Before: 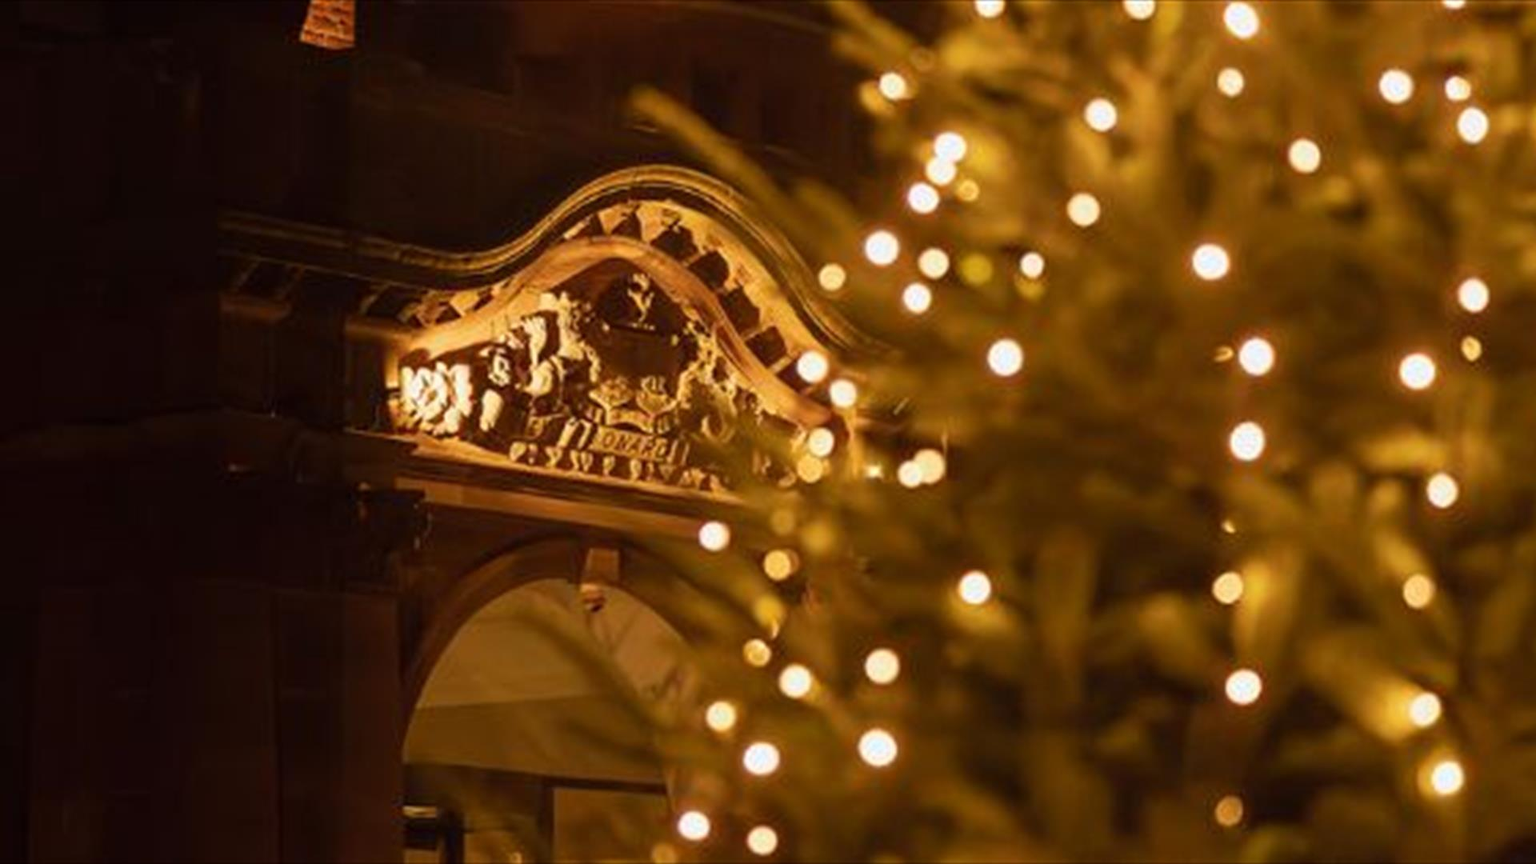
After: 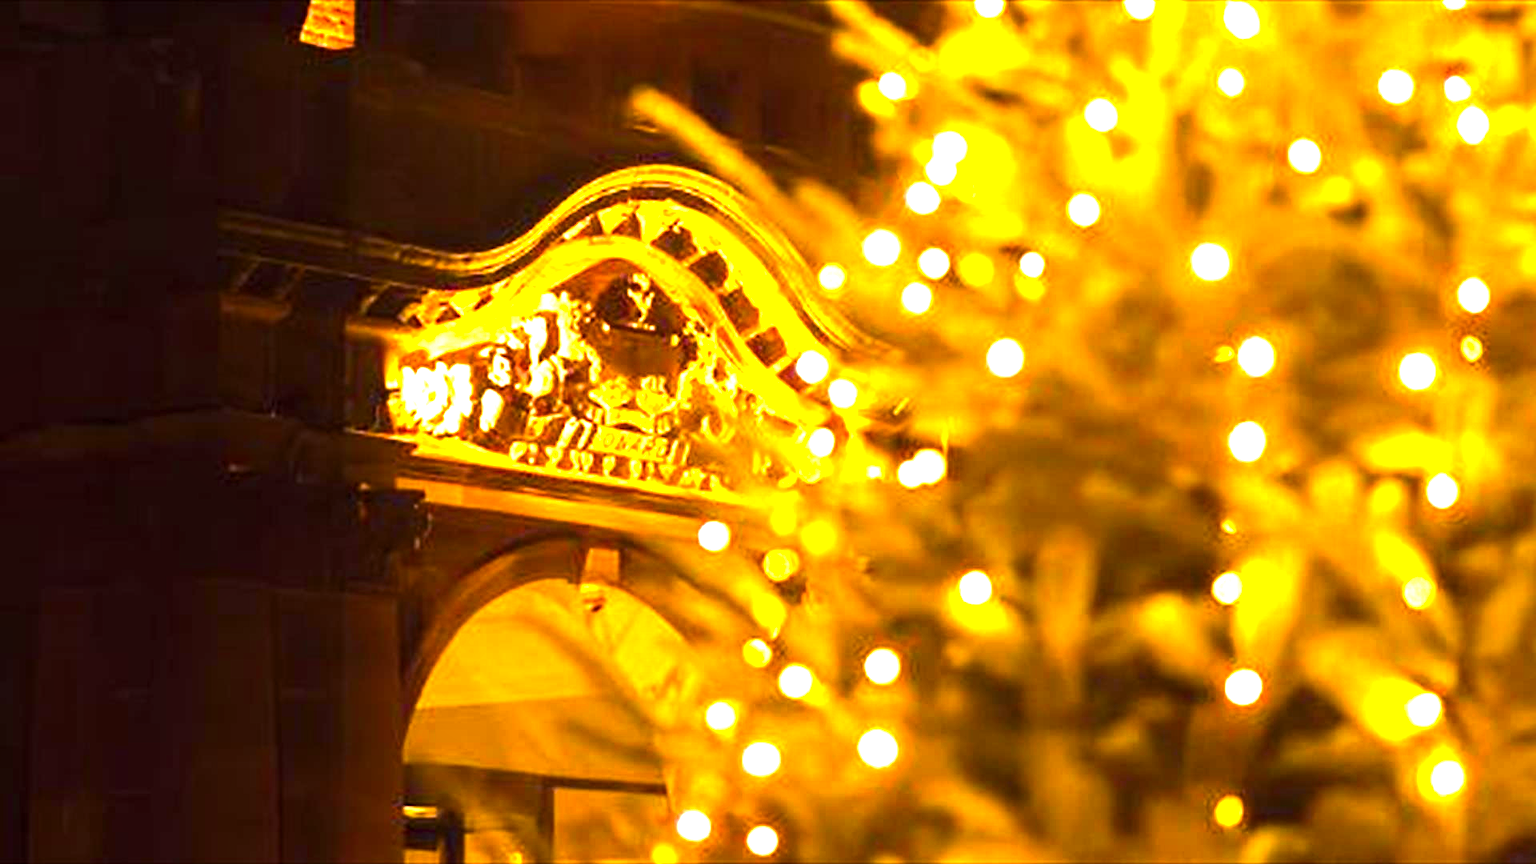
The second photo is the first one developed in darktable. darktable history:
color balance rgb: perceptual saturation grading › global saturation 30.421%
tone equalizer: -8 EV -1.1 EV, -7 EV -1.01 EV, -6 EV -0.873 EV, -5 EV -0.608 EV, -3 EV 0.599 EV, -2 EV 0.855 EV, -1 EV 0.993 EV, +0 EV 1.07 EV, edges refinement/feathering 500, mask exposure compensation -1.57 EV, preserve details guided filter
exposure: exposure 2.008 EV, compensate highlight preservation false
